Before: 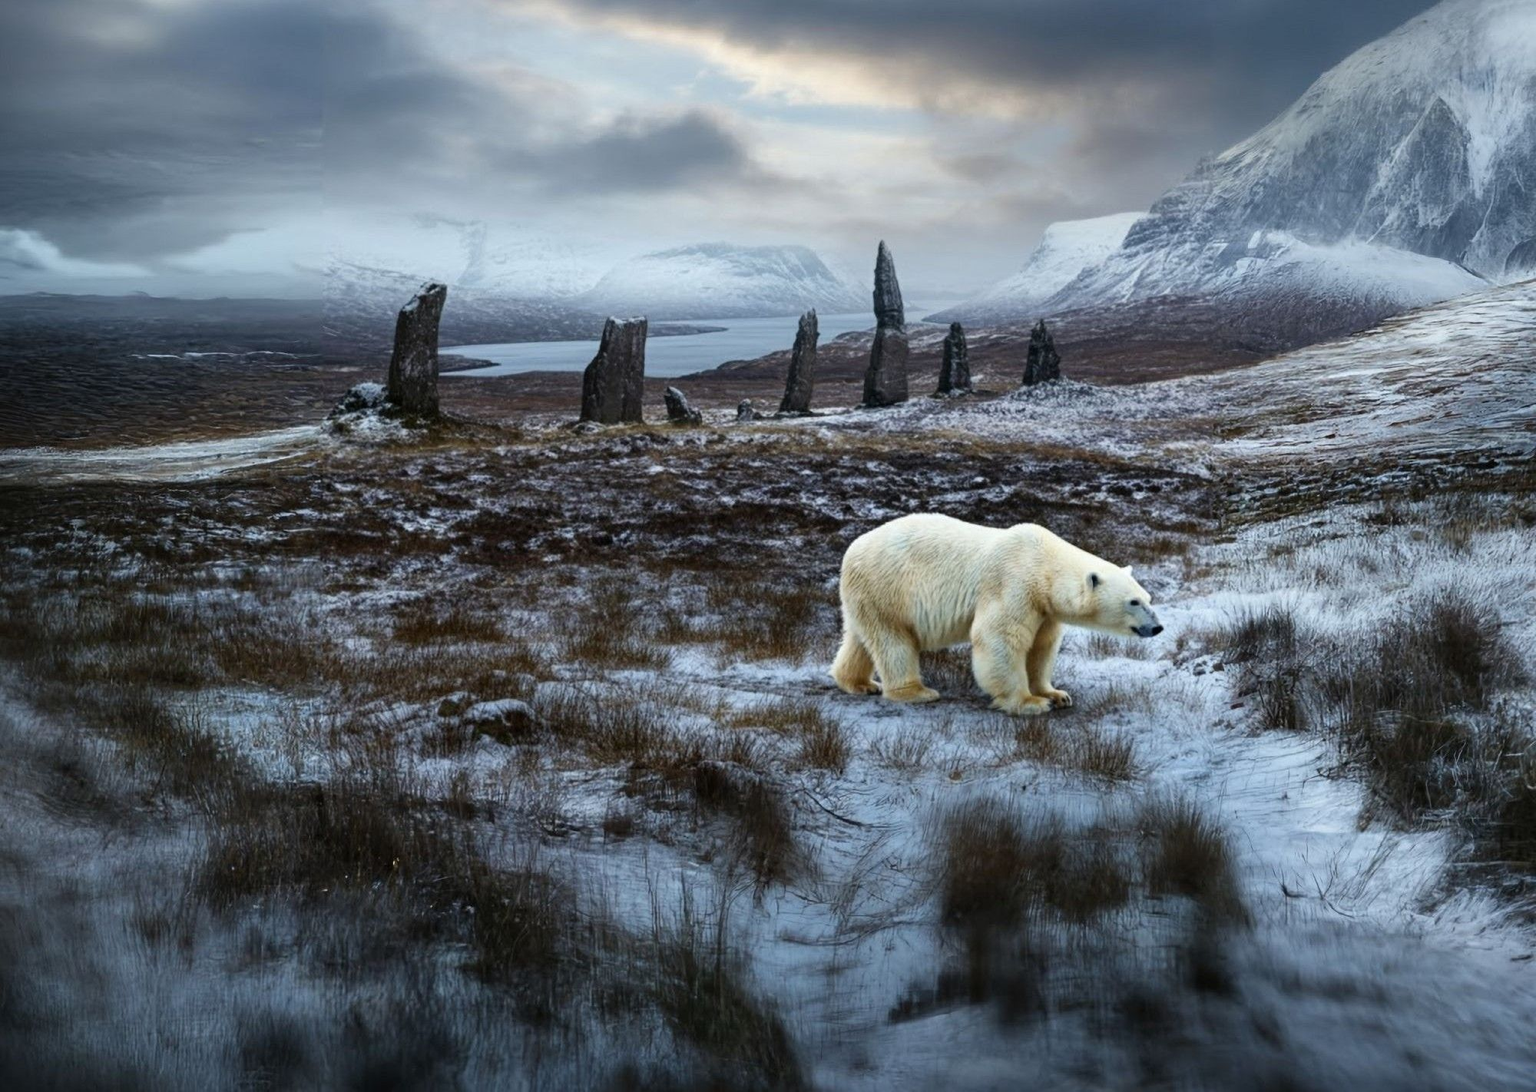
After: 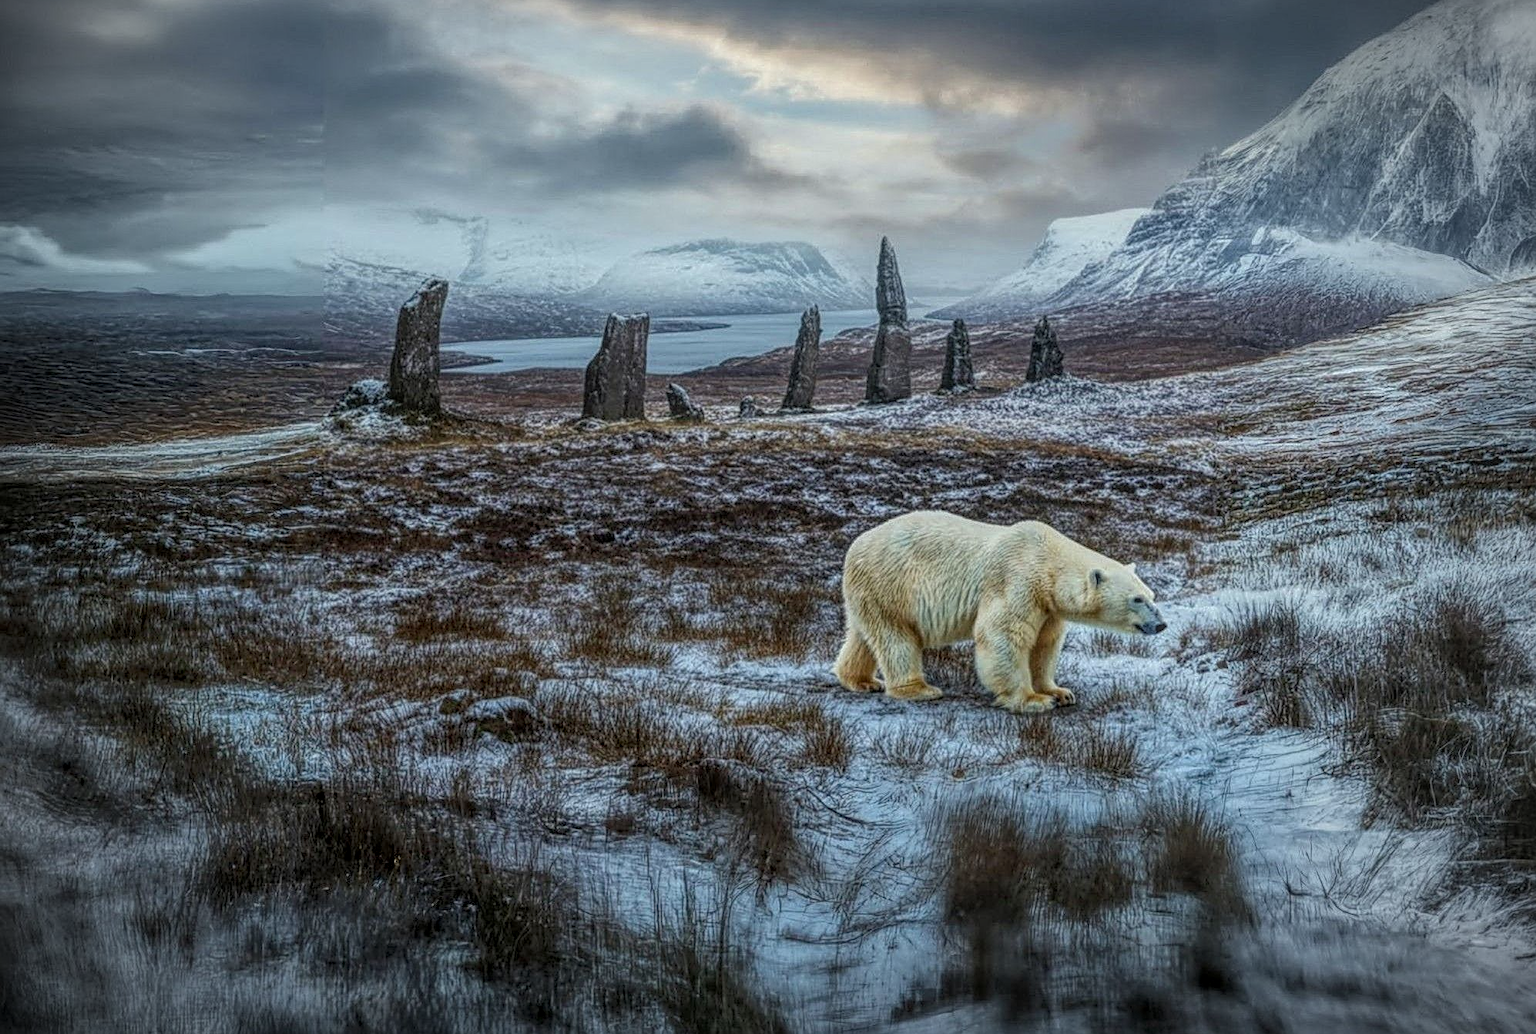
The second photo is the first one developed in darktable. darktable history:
color calibration: output R [0.946, 0.065, -0.013, 0], output G [-0.246, 1.264, -0.017, 0], output B [0.046, -0.098, 1.05, 0], illuminant custom, x 0.344, y 0.359, temperature 5045.54 K
sharpen: on, module defaults
vignetting: fall-off radius 60%, automatic ratio true
crop: top 0.448%, right 0.264%, bottom 5.045%
local contrast: highlights 20%, shadows 30%, detail 200%, midtone range 0.2
